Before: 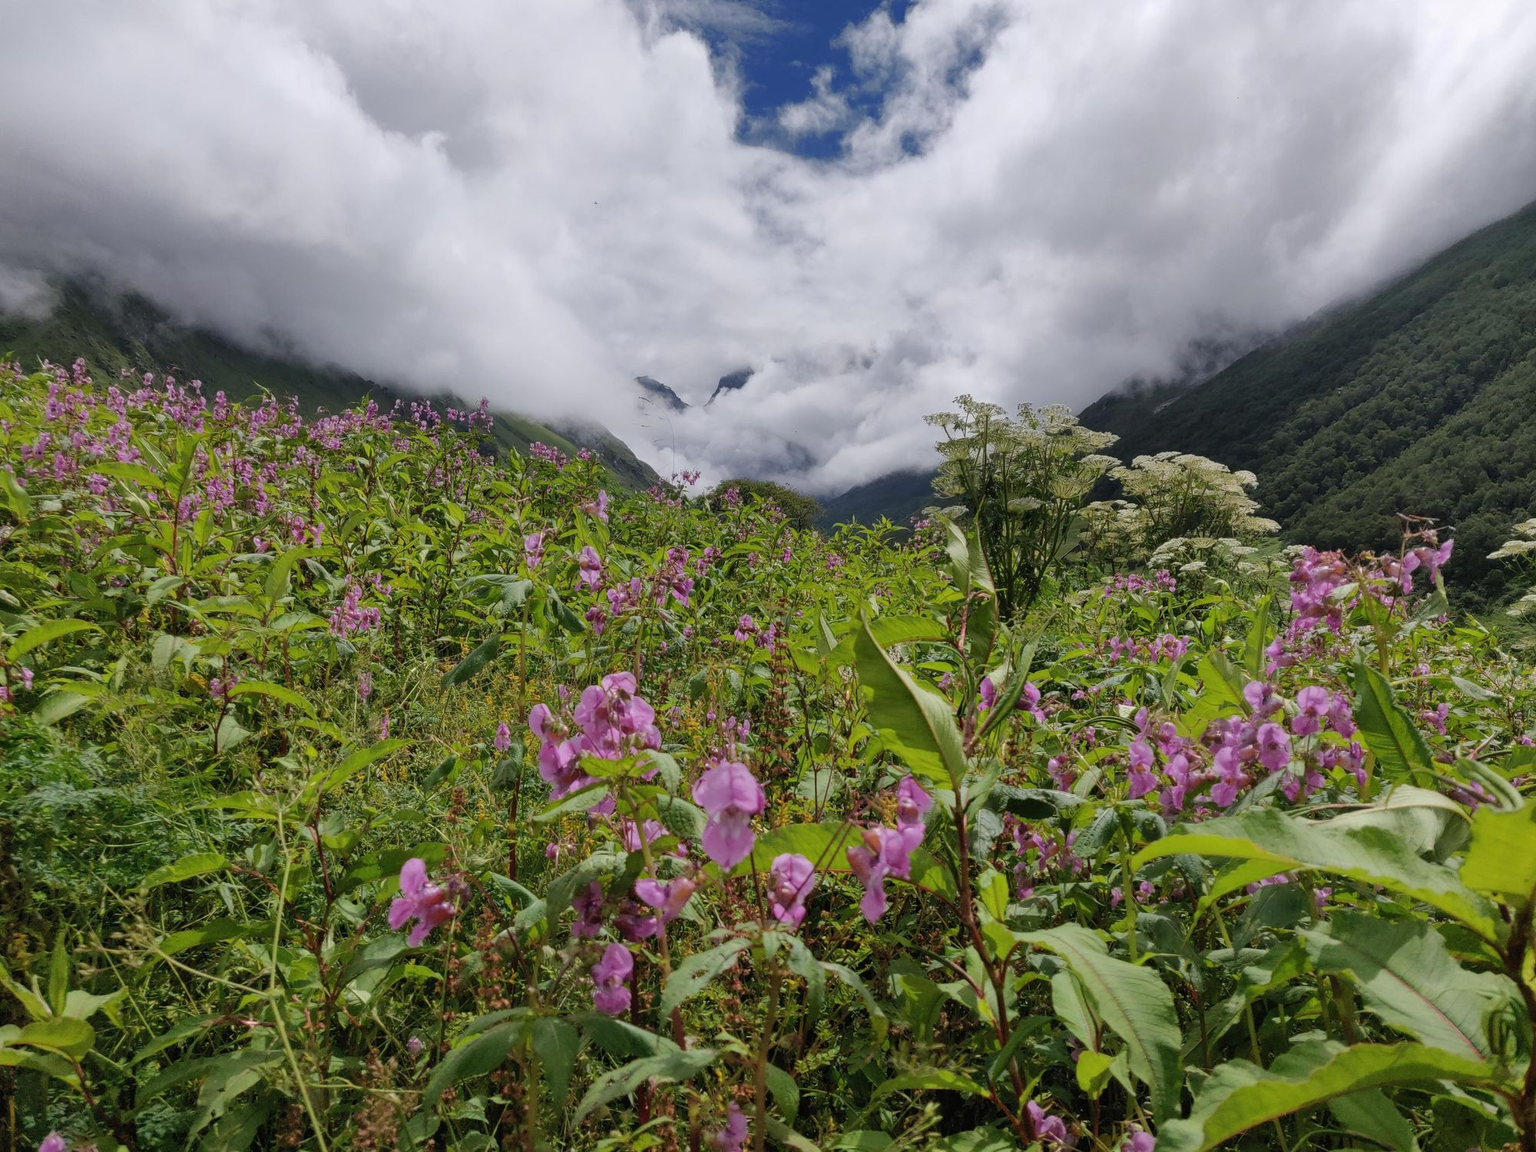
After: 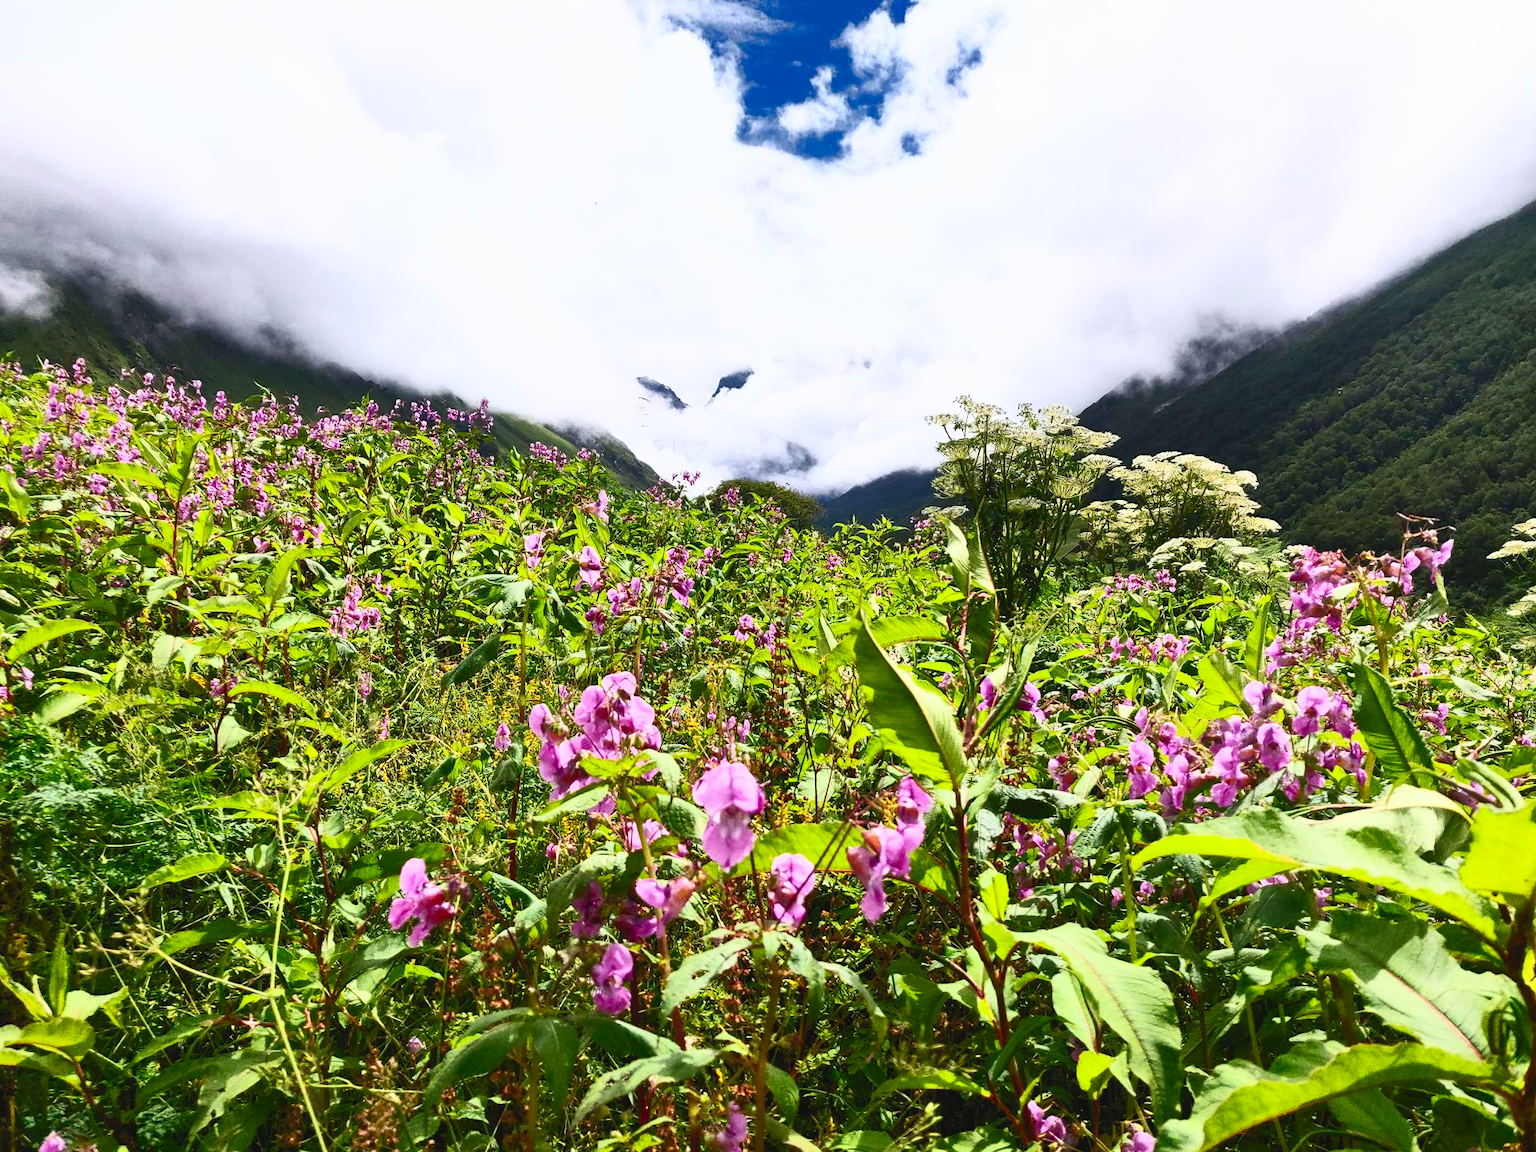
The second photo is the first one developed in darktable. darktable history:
contrast brightness saturation: contrast 0.84, brightness 0.598, saturation 0.598
